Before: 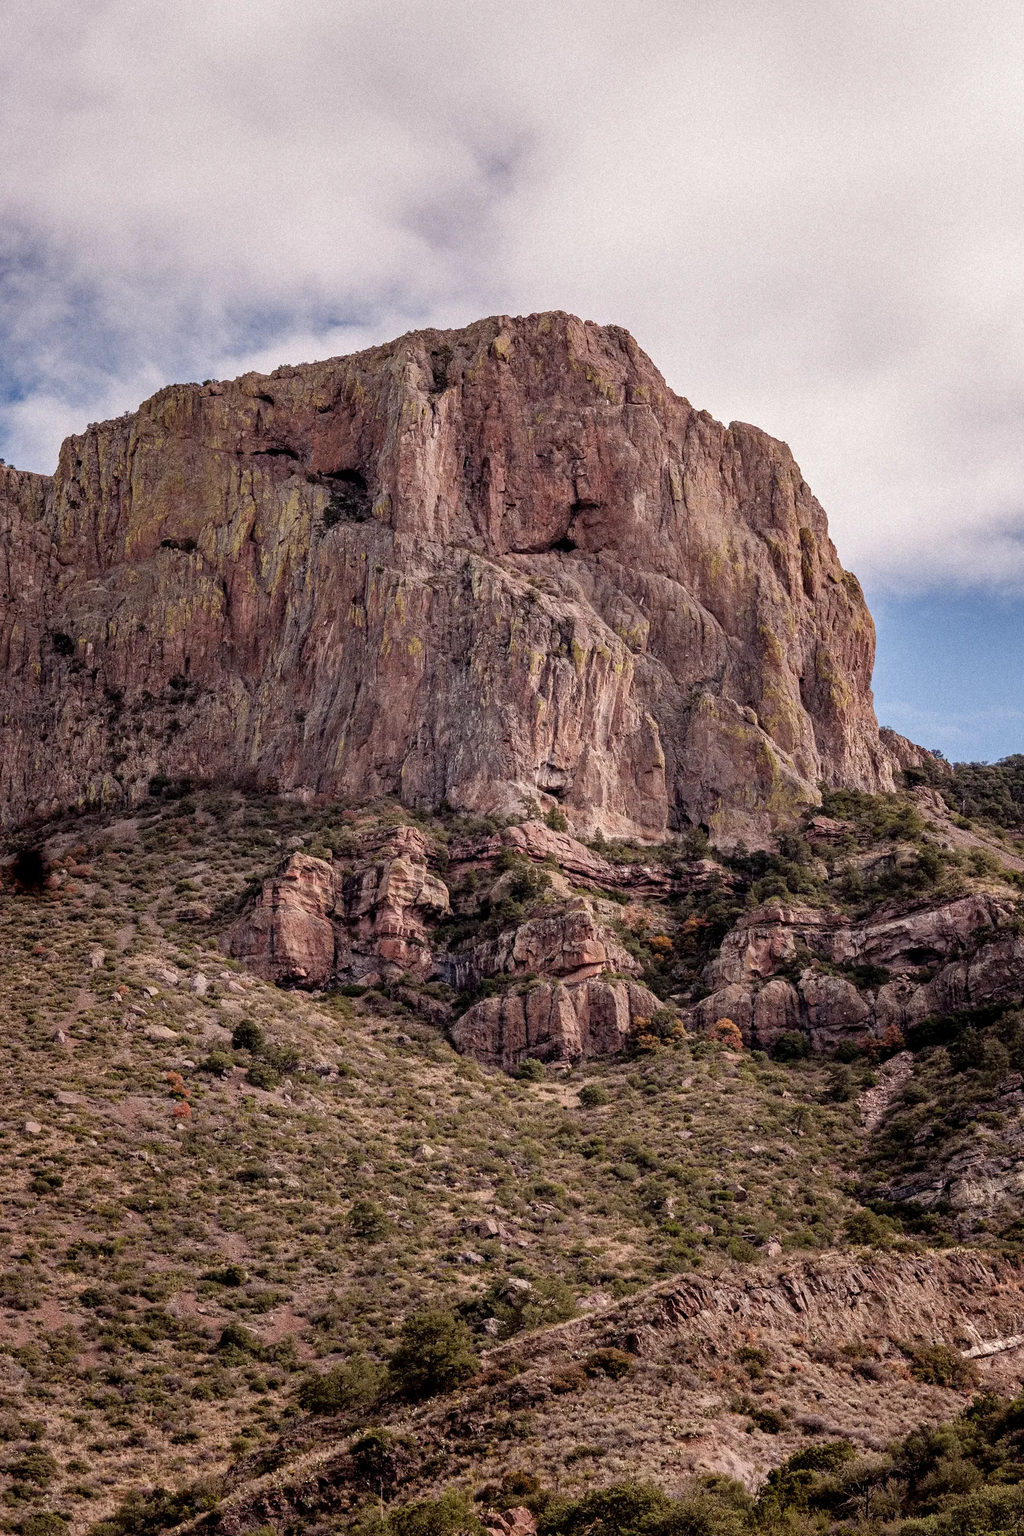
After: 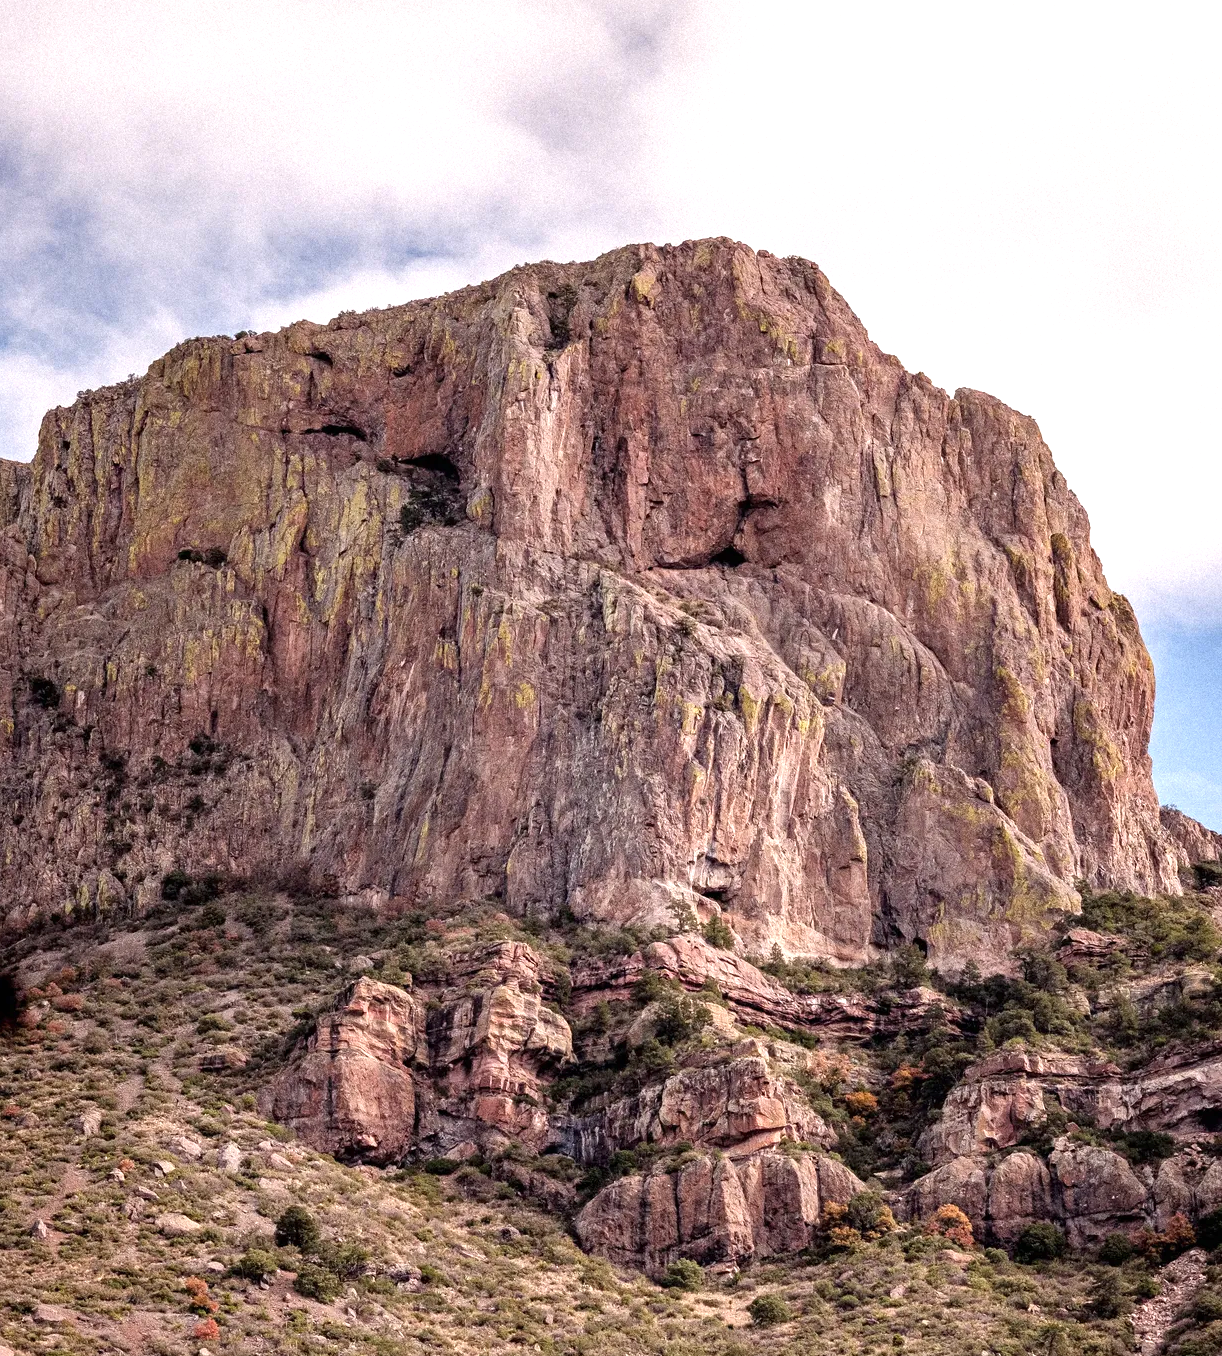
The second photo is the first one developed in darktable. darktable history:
exposure: black level correction 0, exposure 0.7 EV, compensate exposure bias true, compensate highlight preservation false
crop: left 3.015%, top 8.969%, right 9.647%, bottom 26.457%
